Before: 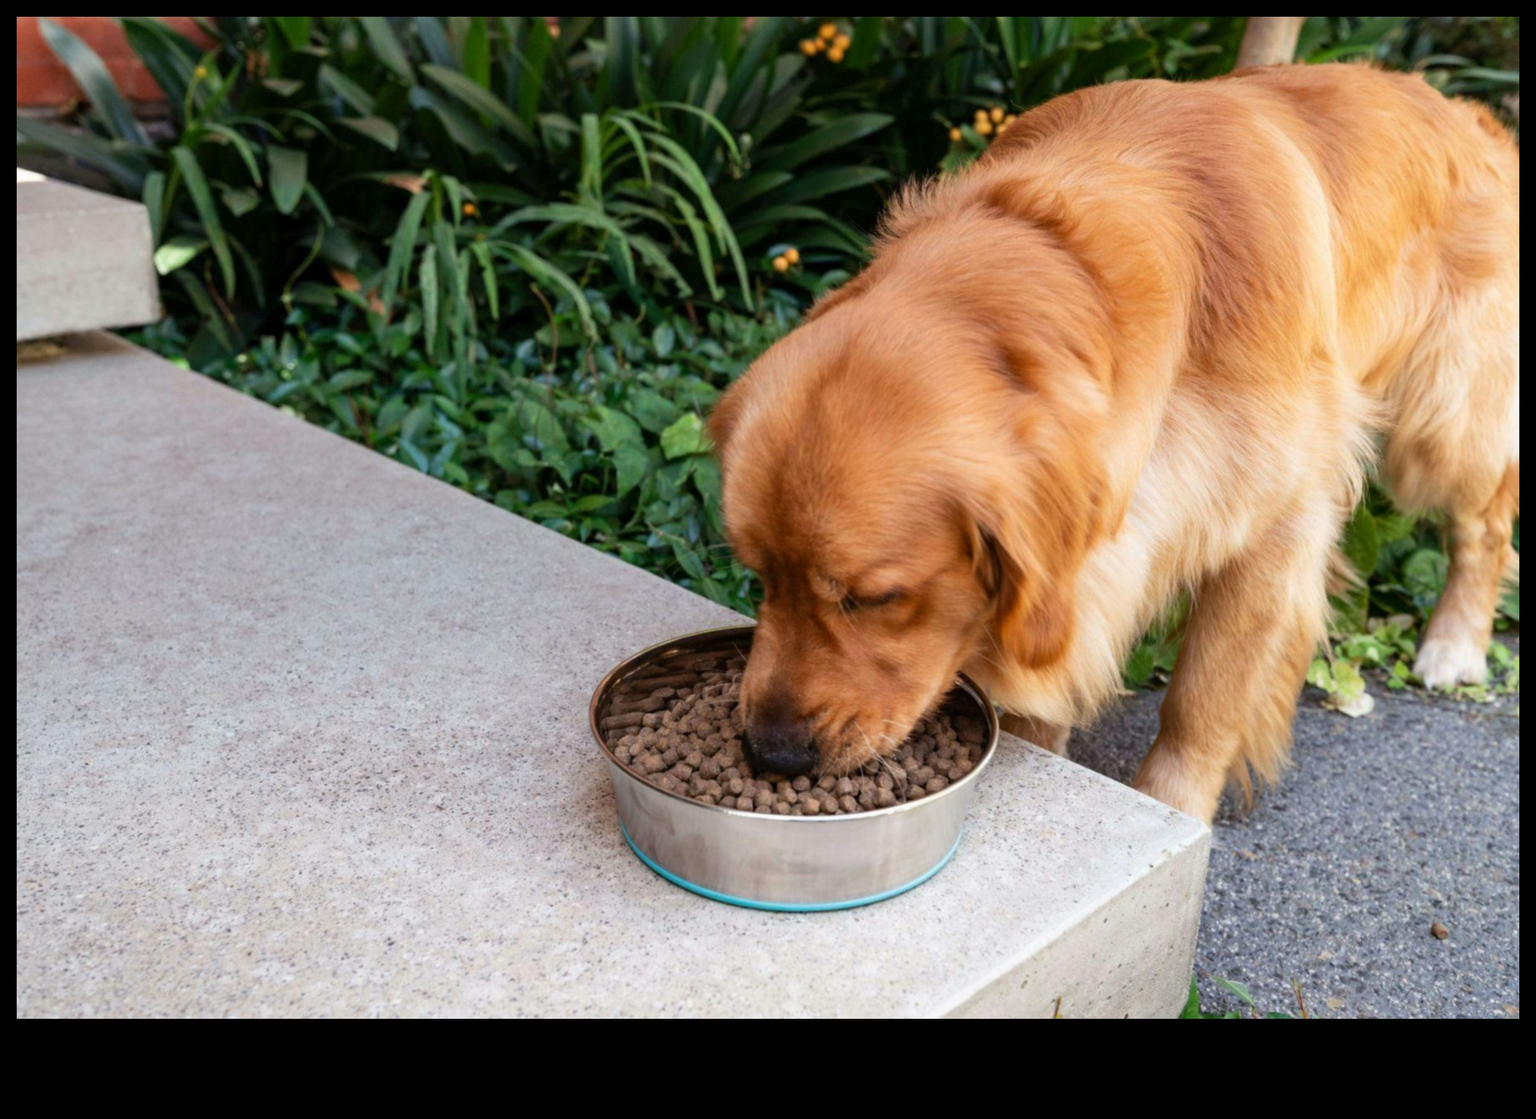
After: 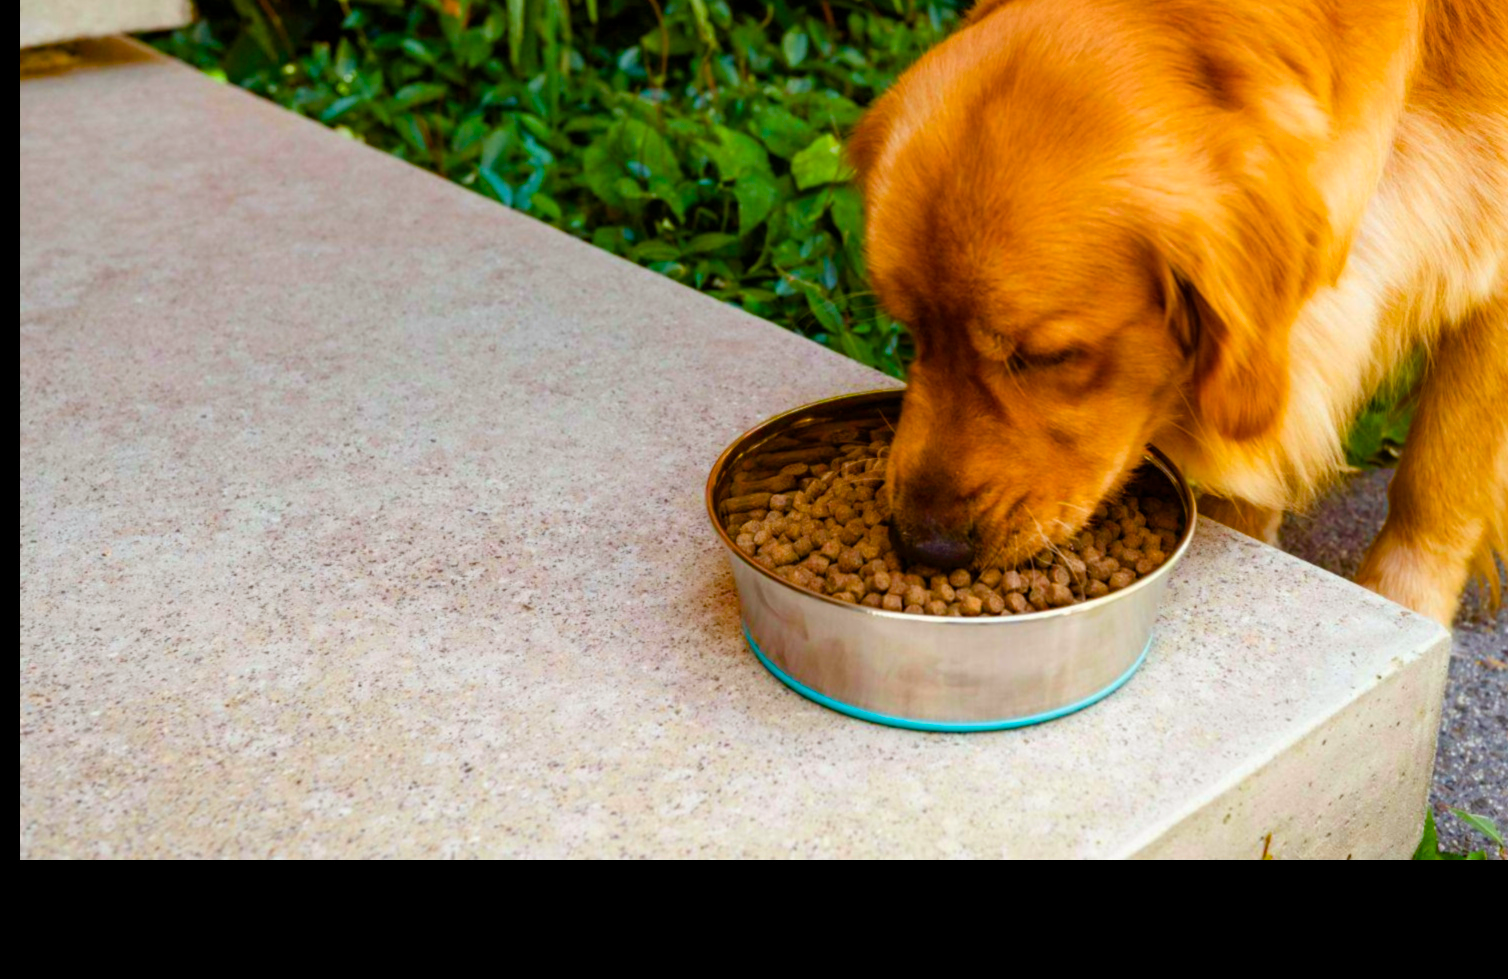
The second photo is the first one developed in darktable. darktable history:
color balance rgb: power › chroma 2.481%, power › hue 70.74°, linear chroma grading › global chroma 0.341%, perceptual saturation grading › global saturation 34.573%, perceptual saturation grading › highlights -24.946%, perceptual saturation grading › shadows 50.199%, global vibrance 50.157%
crop: top 26.931%, right 18.009%
